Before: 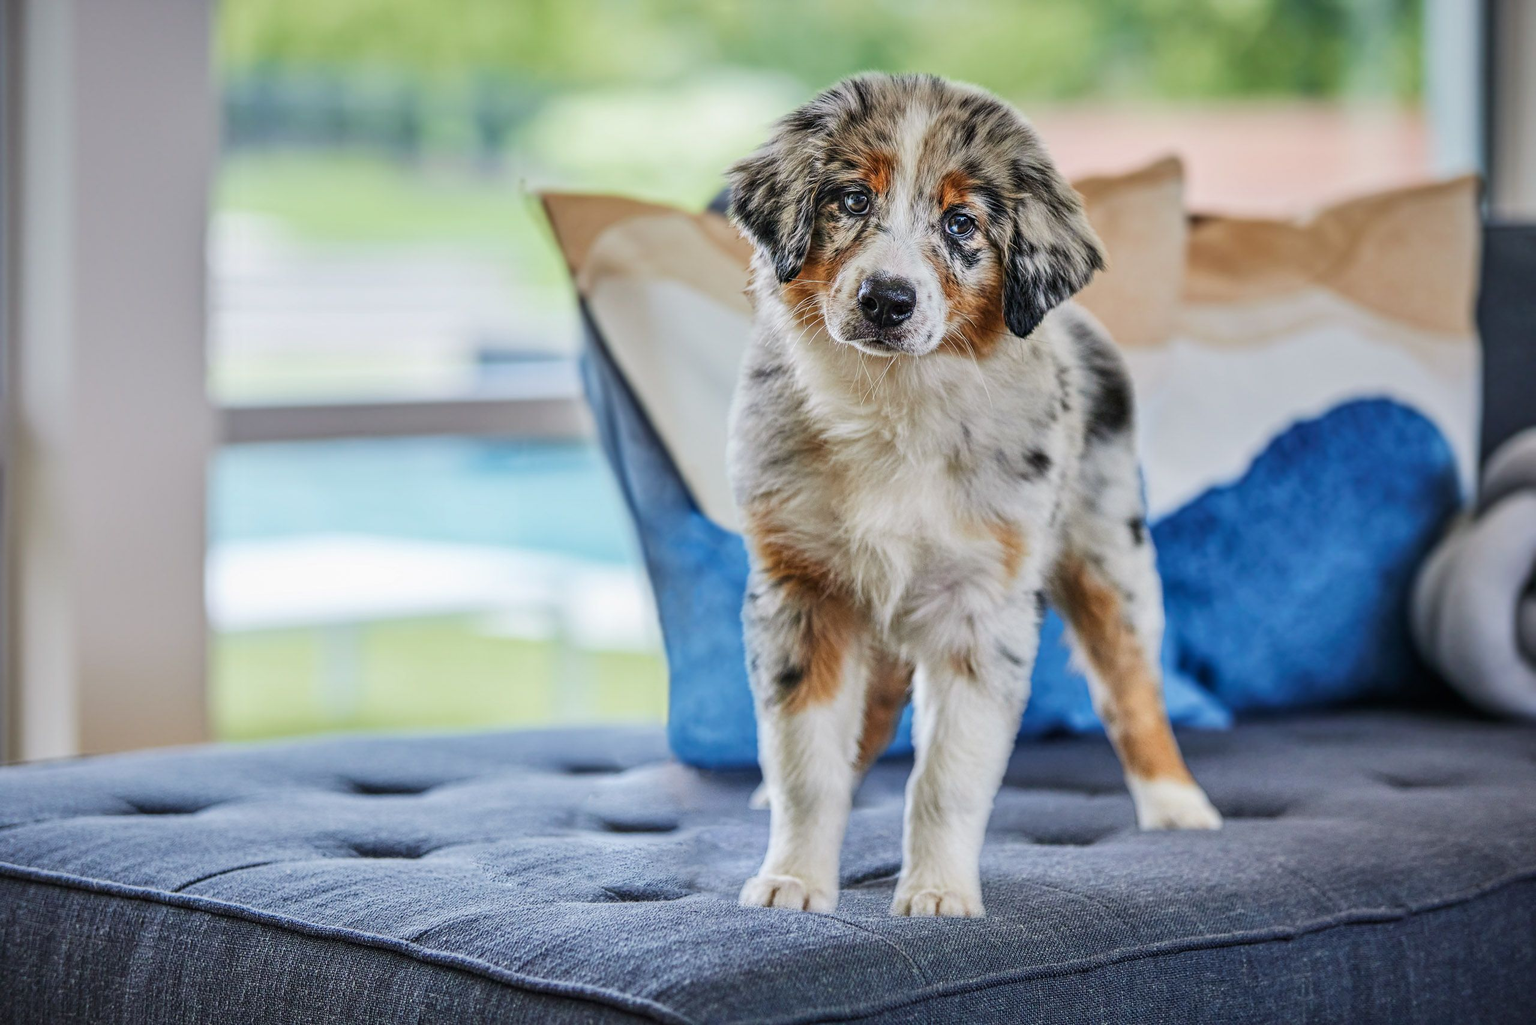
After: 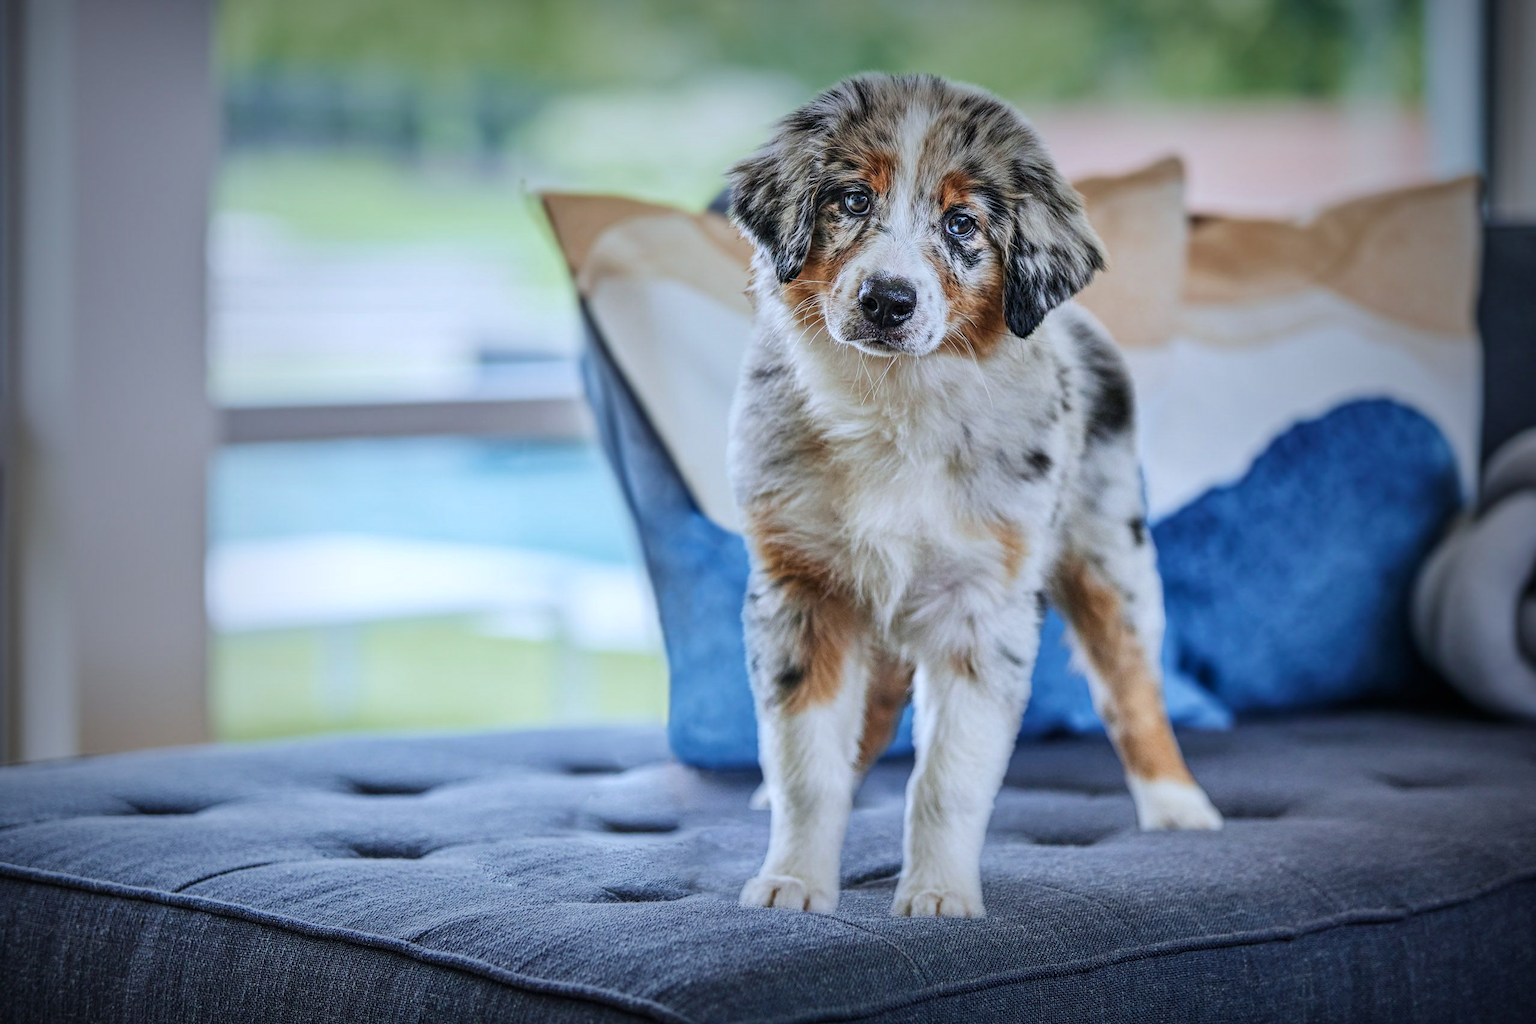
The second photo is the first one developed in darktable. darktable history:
exposure: compensate highlight preservation false
color calibration: illuminant as shot in camera, x 0.369, y 0.376, temperature 4328.46 K, gamut compression 3
vignetting: fall-off start 53.2%, brightness -0.594, saturation 0, automatic ratio true, width/height ratio 1.313, shape 0.22, unbound false
